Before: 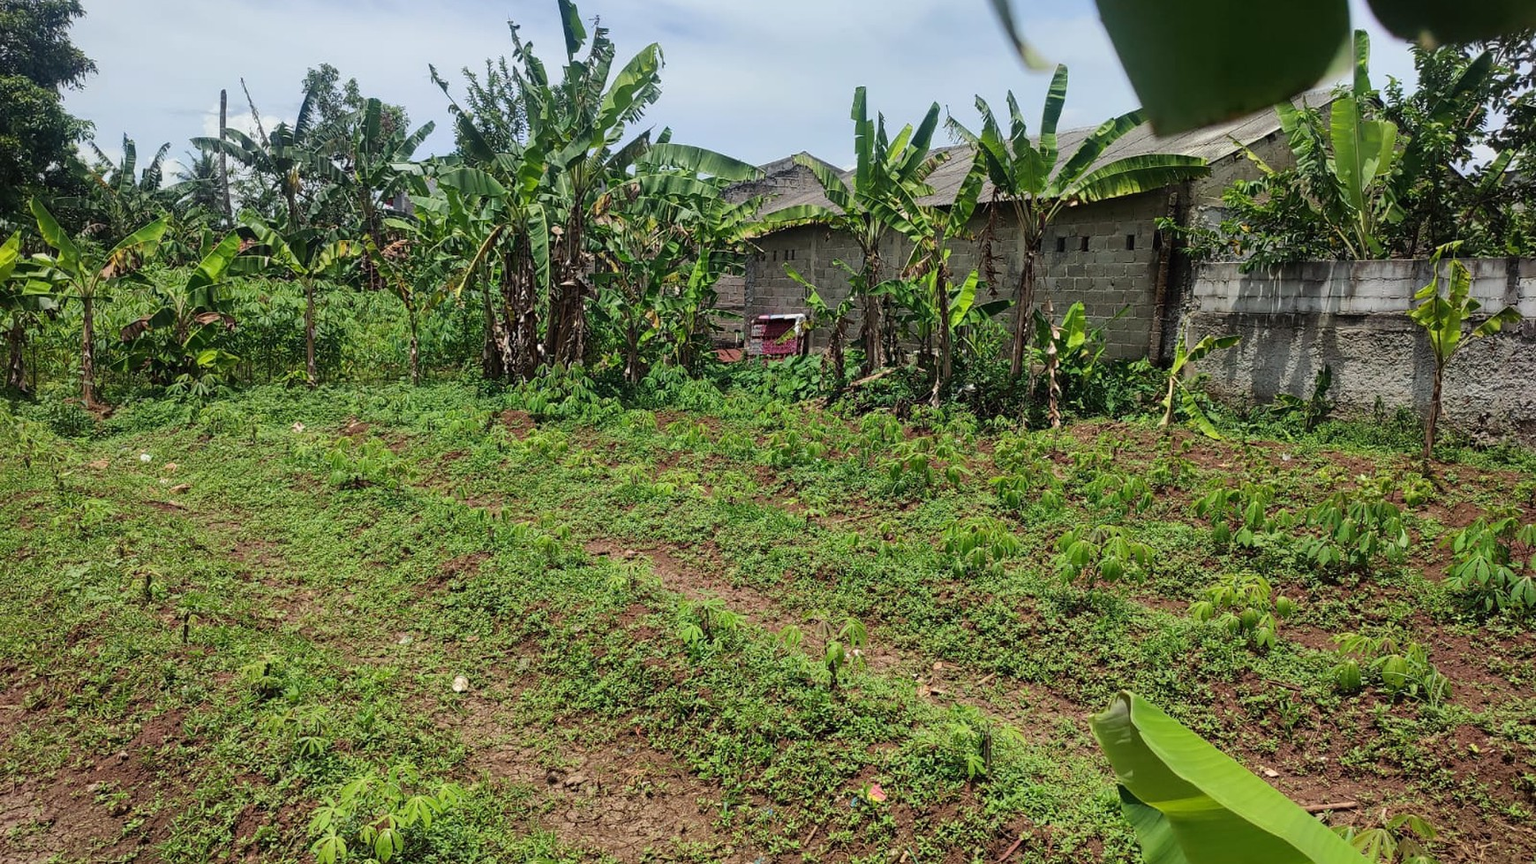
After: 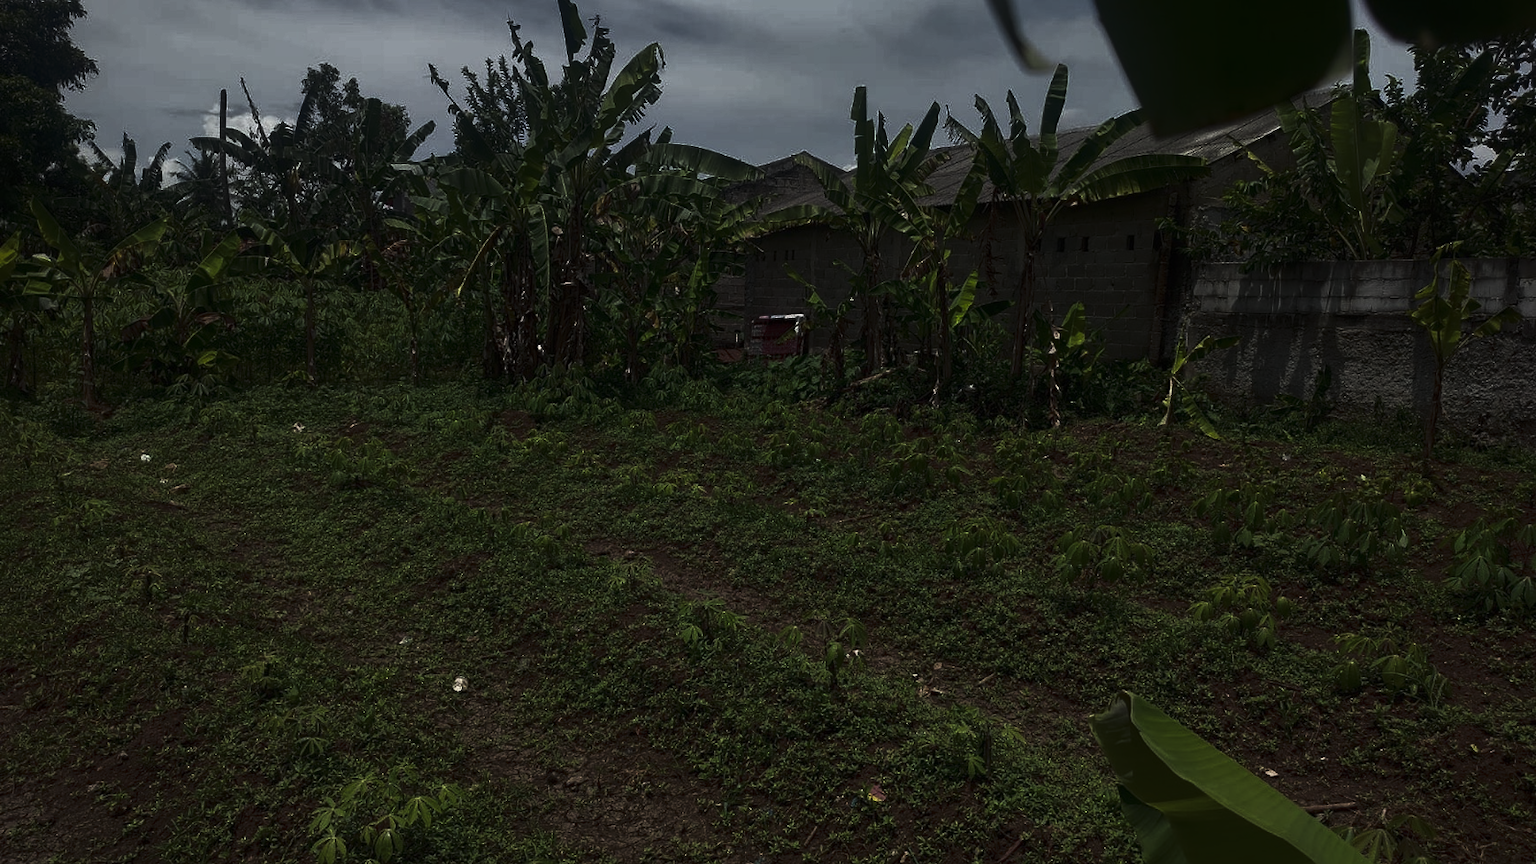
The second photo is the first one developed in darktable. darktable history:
tone curve: curves: ch0 [(0, 0) (0.765, 0.349) (1, 1)], color space Lab, linked channels, preserve colors none
shadows and highlights: shadows -24.28, highlights 49.77, soften with gaussian
